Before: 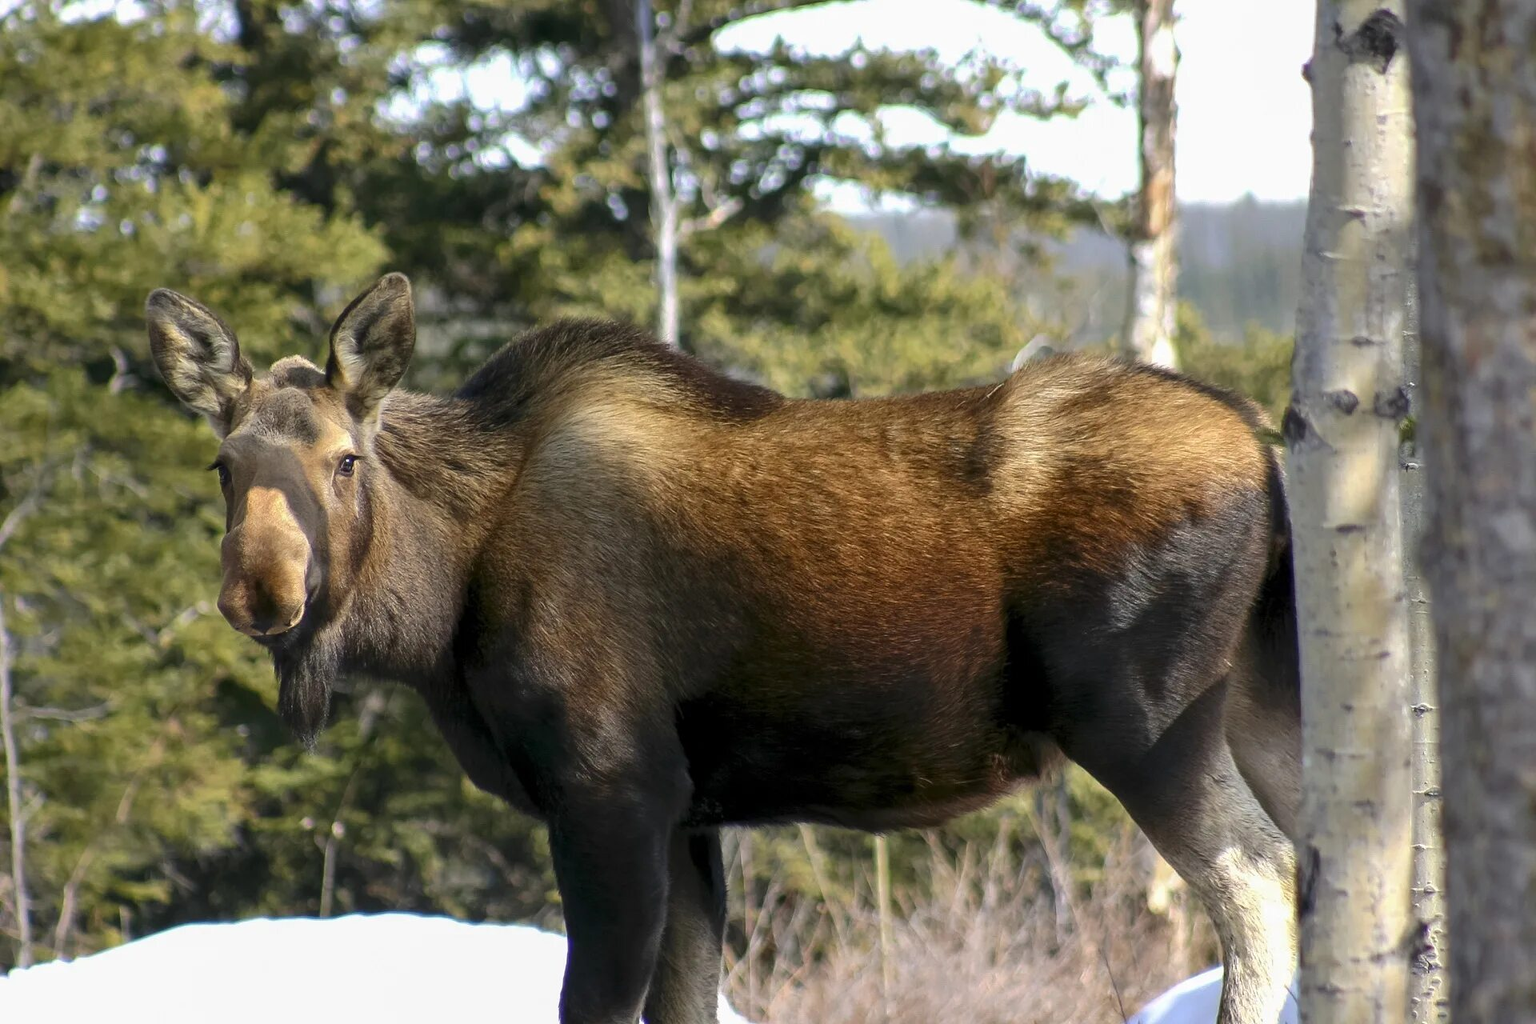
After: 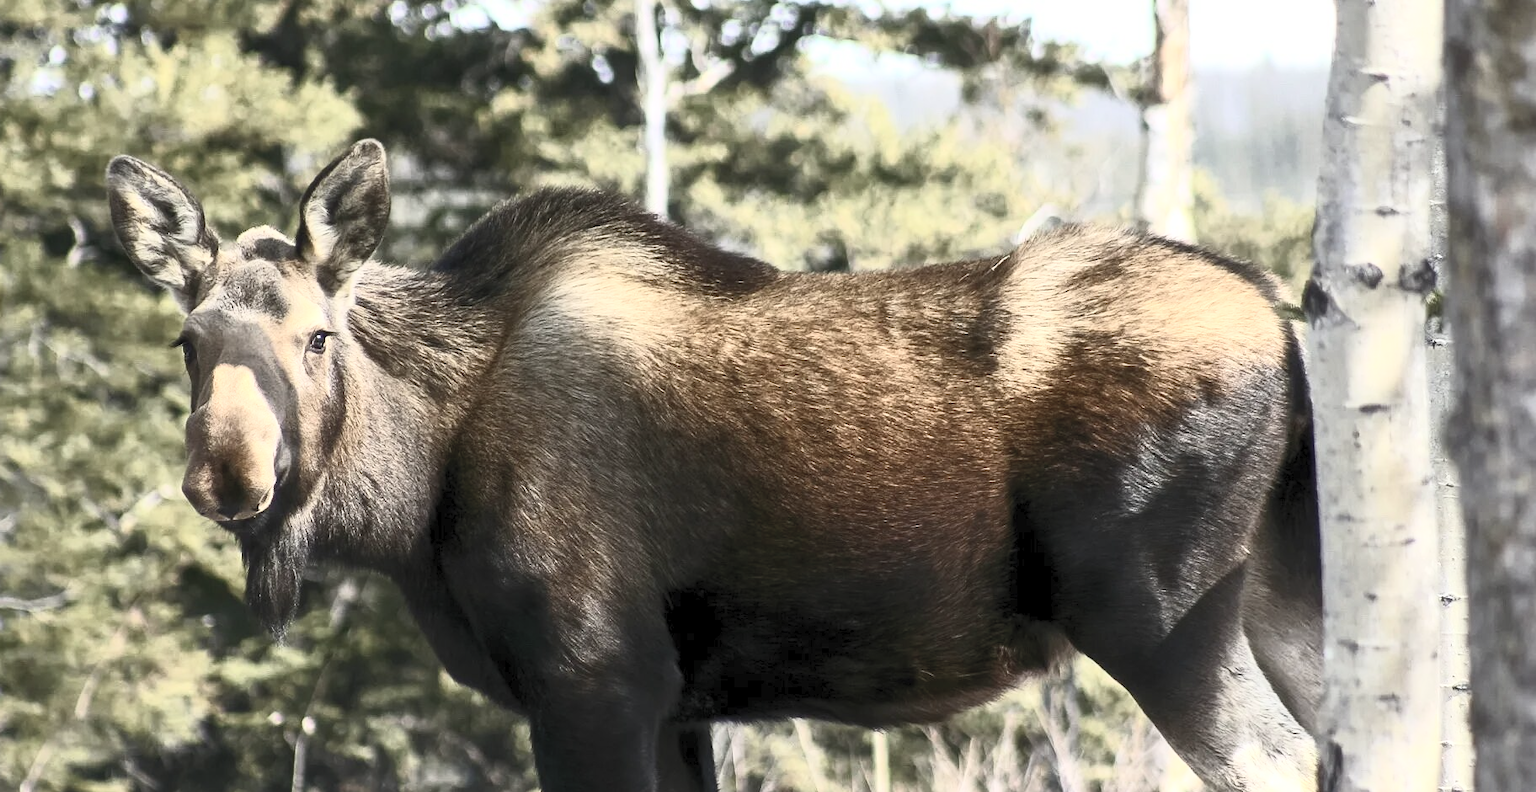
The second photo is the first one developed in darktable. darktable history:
crop and rotate: left 2.935%, top 13.799%, right 2.019%, bottom 12.681%
contrast brightness saturation: contrast 0.586, brightness 0.573, saturation -0.348
